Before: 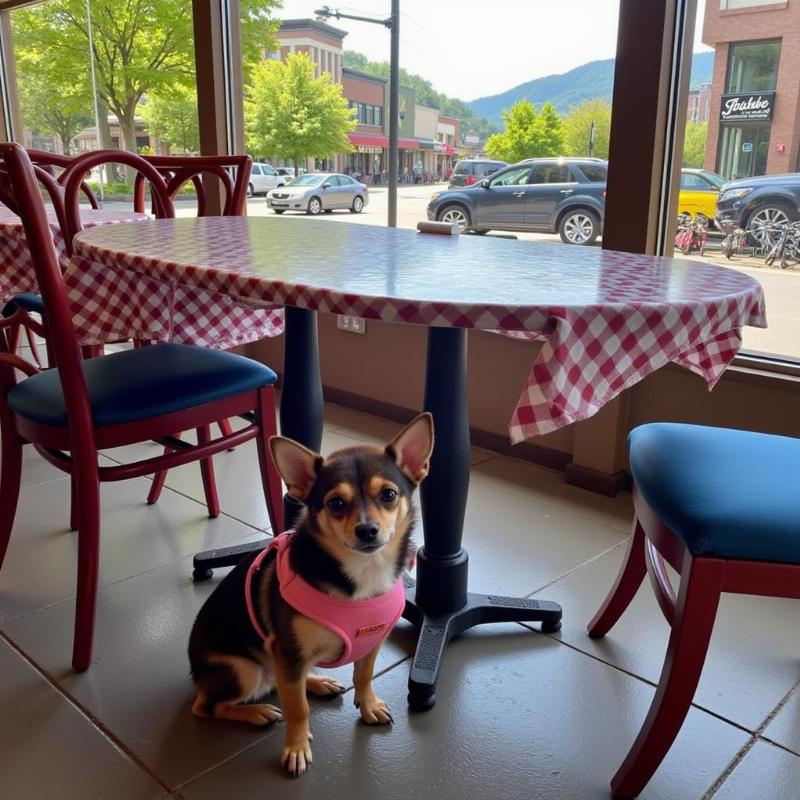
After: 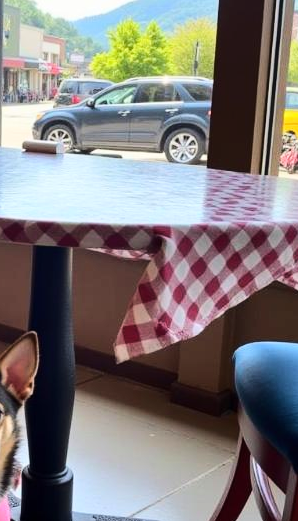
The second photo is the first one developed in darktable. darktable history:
base curve: curves: ch0 [(0, 0) (0.032, 0.025) (0.121, 0.166) (0.206, 0.329) (0.605, 0.79) (1, 1)]
crop and rotate: left 49.564%, top 10.137%, right 13.169%, bottom 24.655%
